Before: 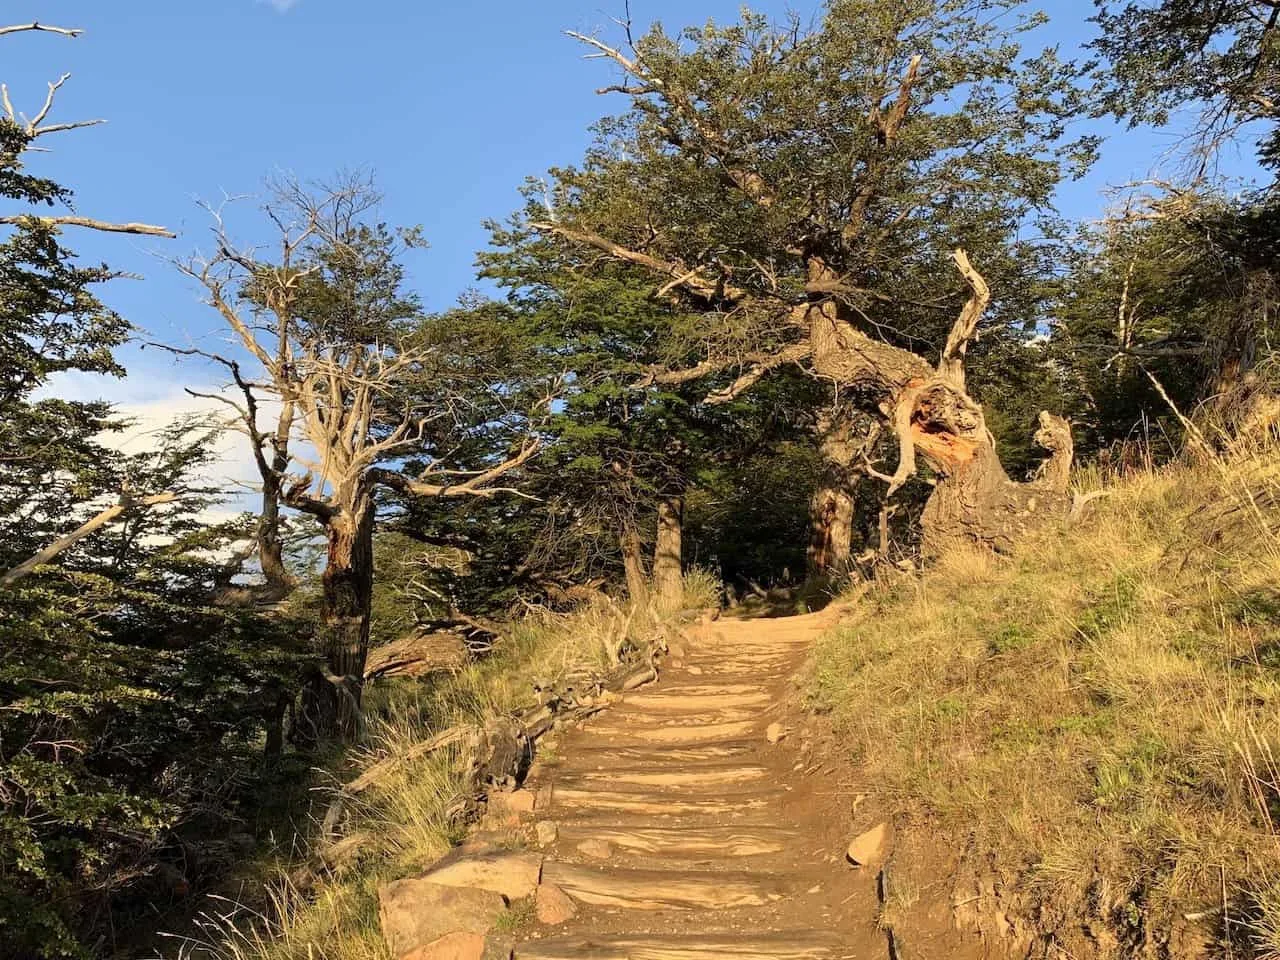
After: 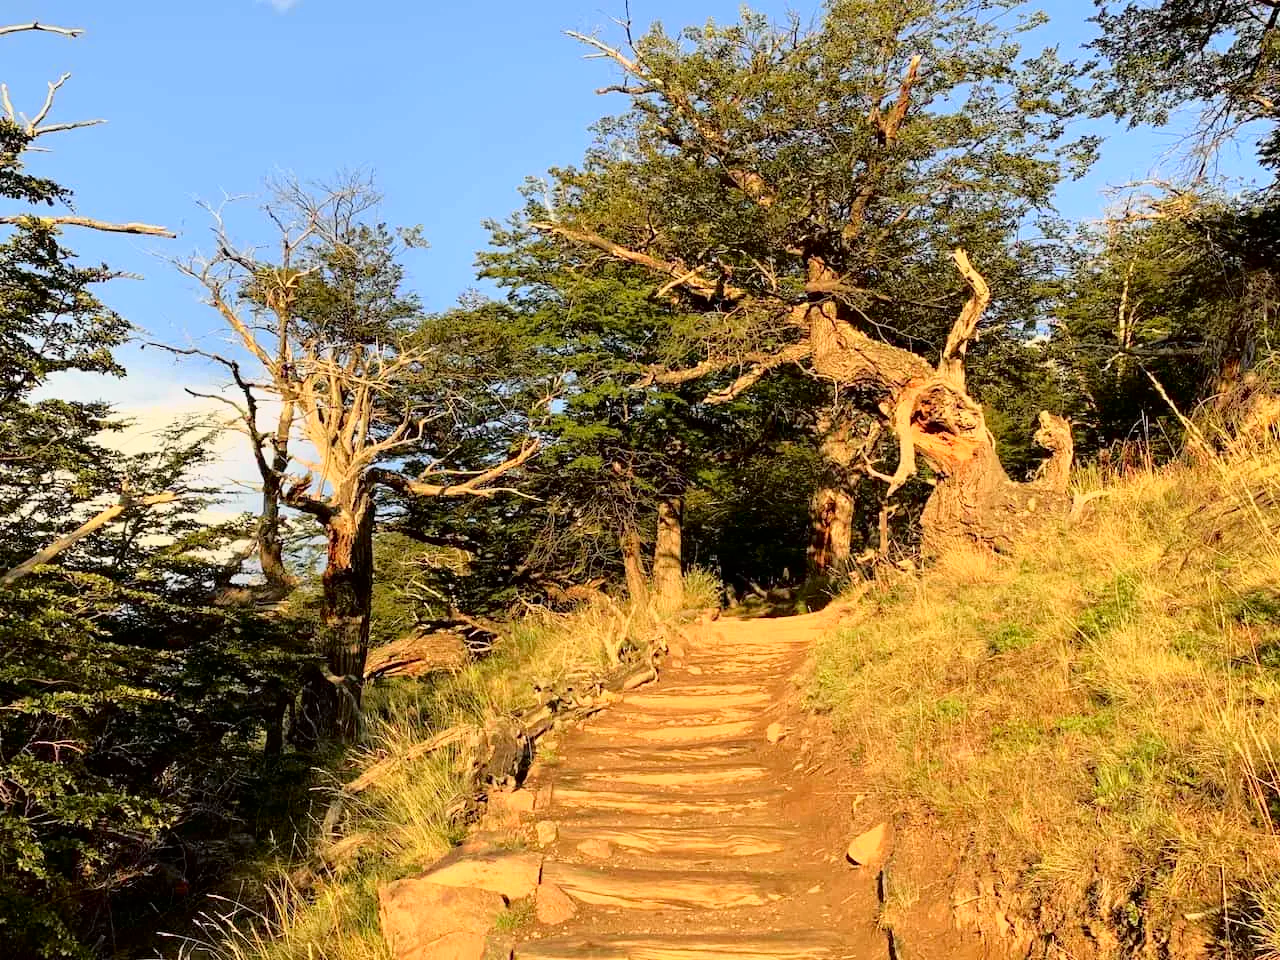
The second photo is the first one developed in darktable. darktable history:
tone curve: curves: ch0 [(0, 0) (0.062, 0.023) (0.168, 0.142) (0.359, 0.44) (0.469, 0.544) (0.634, 0.722) (0.839, 0.909) (0.998, 0.978)]; ch1 [(0, 0) (0.437, 0.453) (0.472, 0.47) (0.502, 0.504) (0.527, 0.546) (0.568, 0.619) (0.608, 0.665) (0.669, 0.748) (0.859, 0.899) (1, 1)]; ch2 [(0, 0) (0.33, 0.301) (0.421, 0.443) (0.473, 0.501) (0.504, 0.504) (0.535, 0.564) (0.575, 0.625) (0.608, 0.676) (1, 1)], color space Lab, independent channels, preserve colors none
